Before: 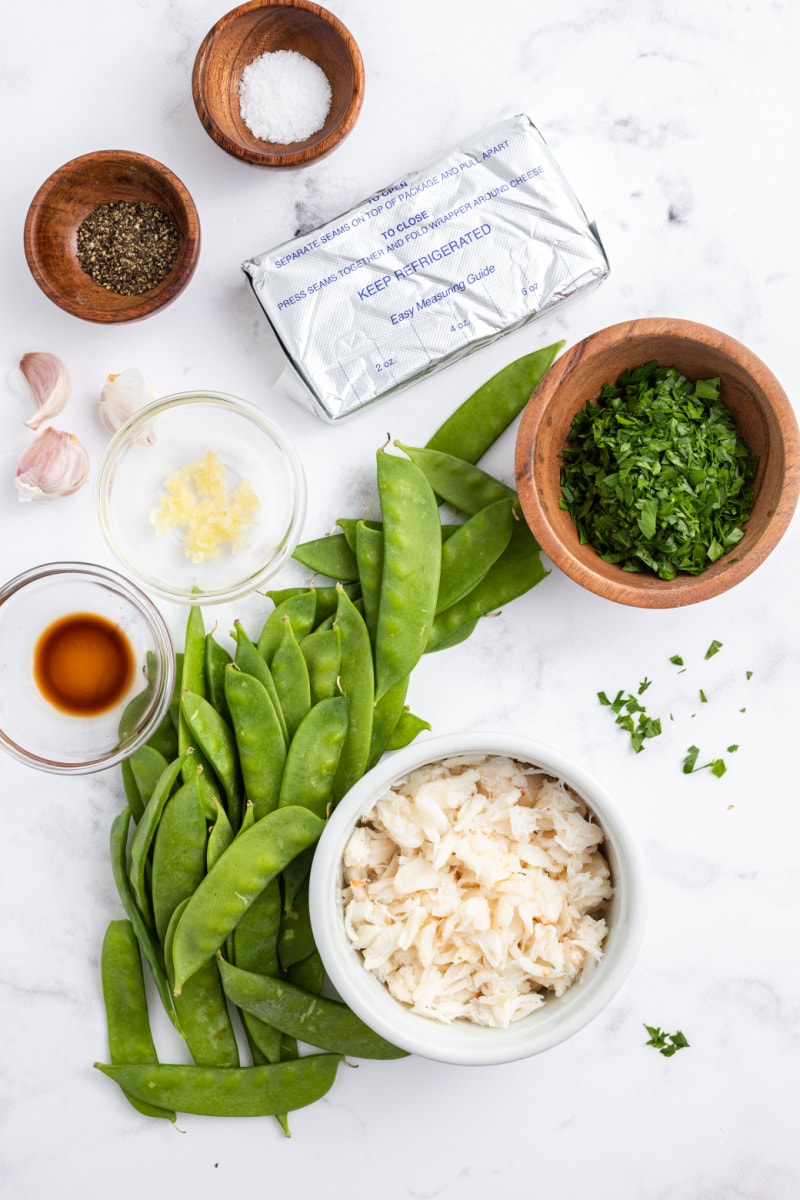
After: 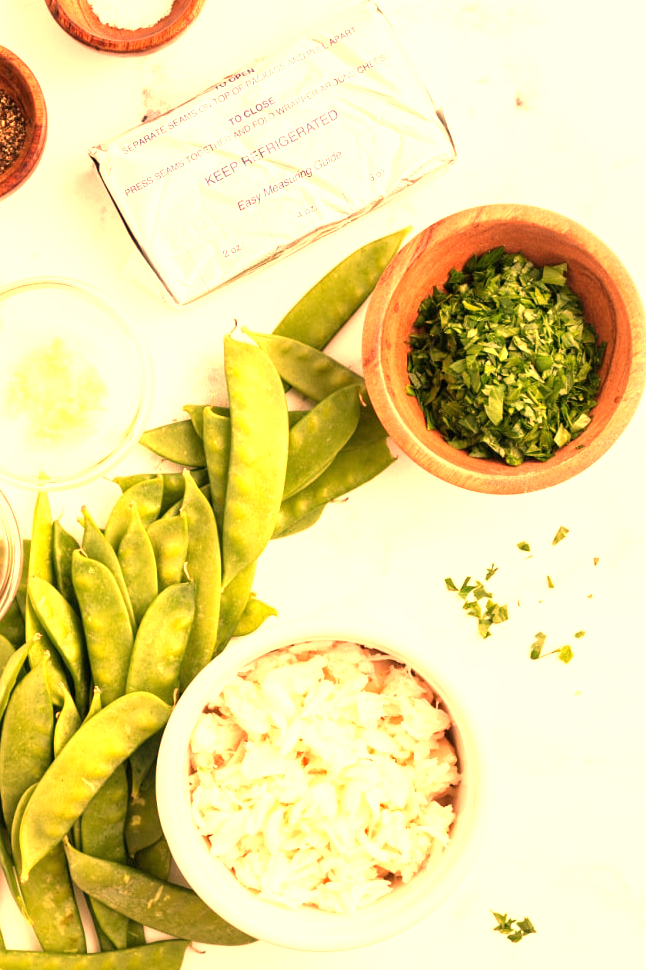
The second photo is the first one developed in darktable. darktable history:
crop: left 19.159%, top 9.58%, bottom 9.58%
exposure: black level correction 0, exposure 1 EV, compensate exposure bias true, compensate highlight preservation false
white balance: red 1.467, blue 0.684
